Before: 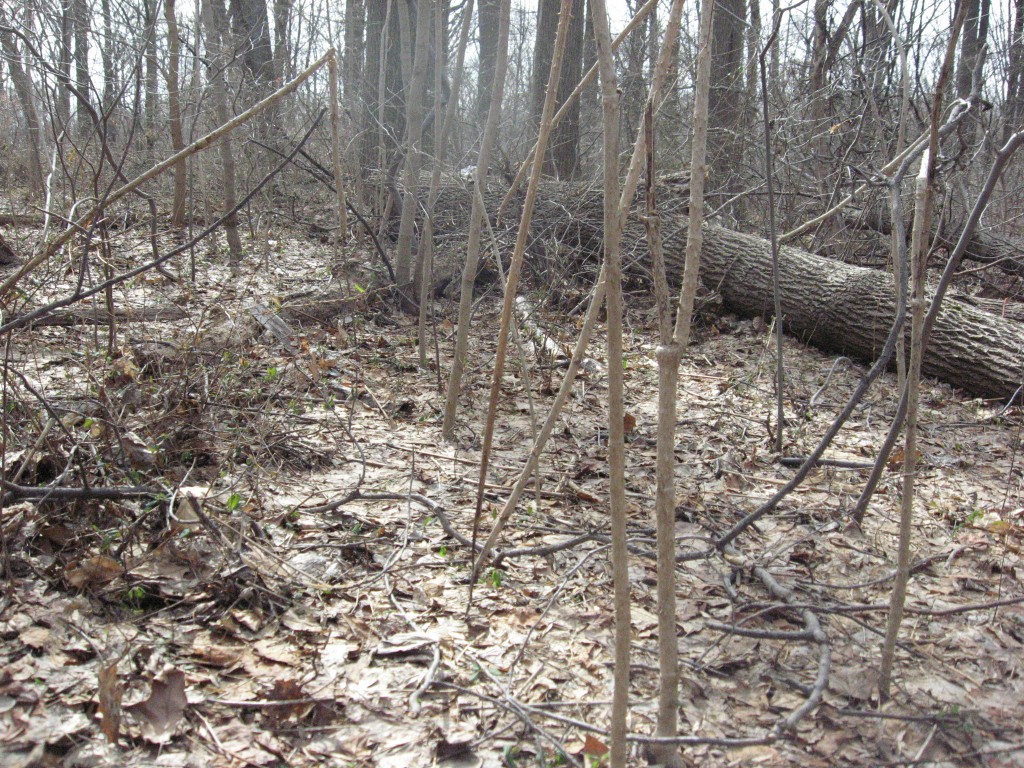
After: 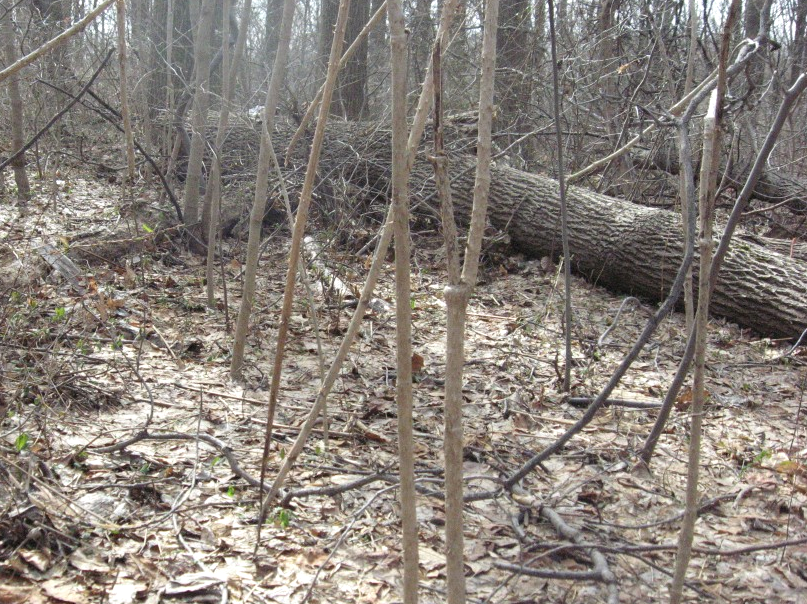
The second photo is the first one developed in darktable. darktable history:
crop and rotate: left 20.74%, top 7.912%, right 0.375%, bottom 13.378%
exposure: exposure 0.161 EV, compensate highlight preservation false
